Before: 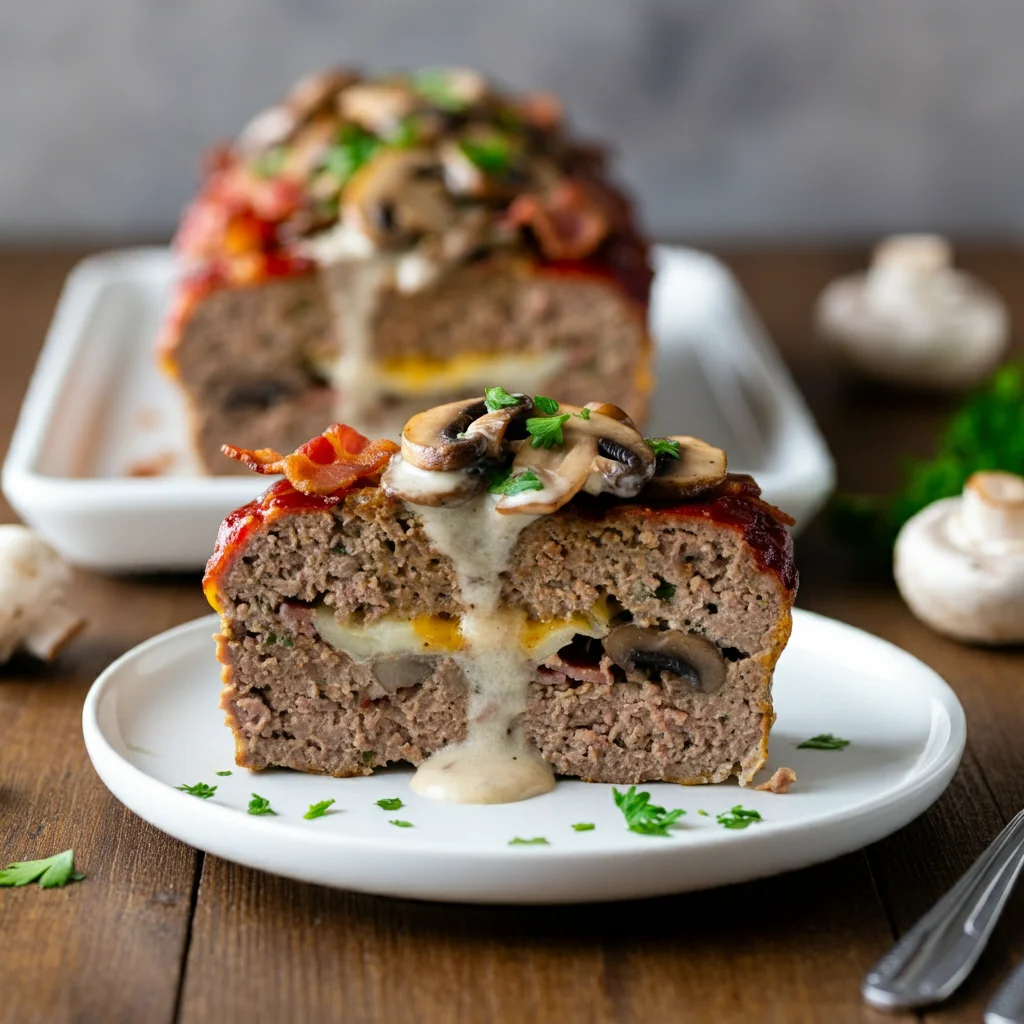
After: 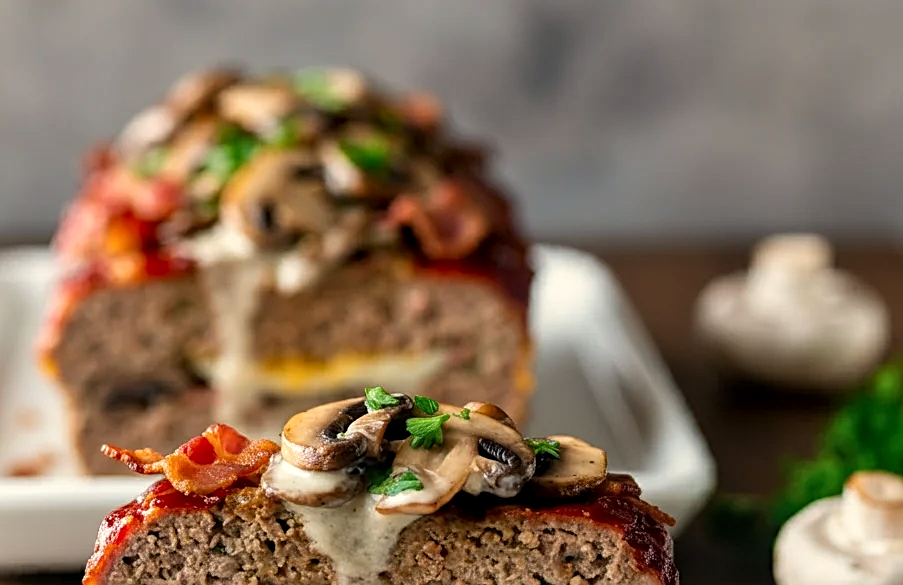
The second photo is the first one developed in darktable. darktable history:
white balance: red 1.045, blue 0.932
crop and rotate: left 11.812%, bottom 42.776%
local contrast: on, module defaults
sharpen: on, module defaults
